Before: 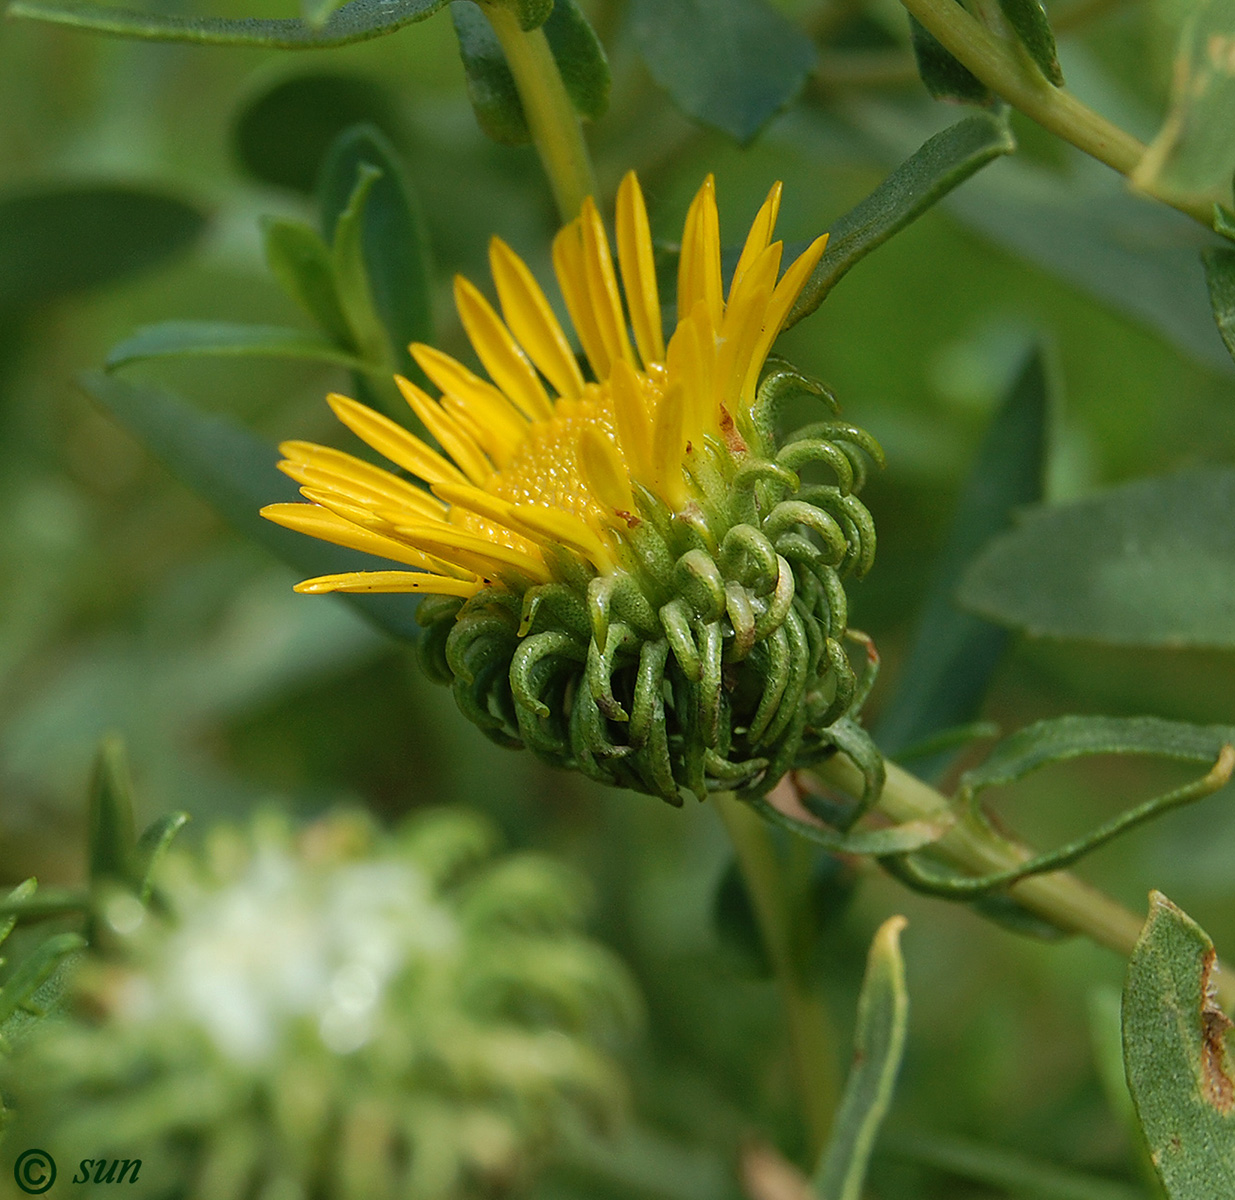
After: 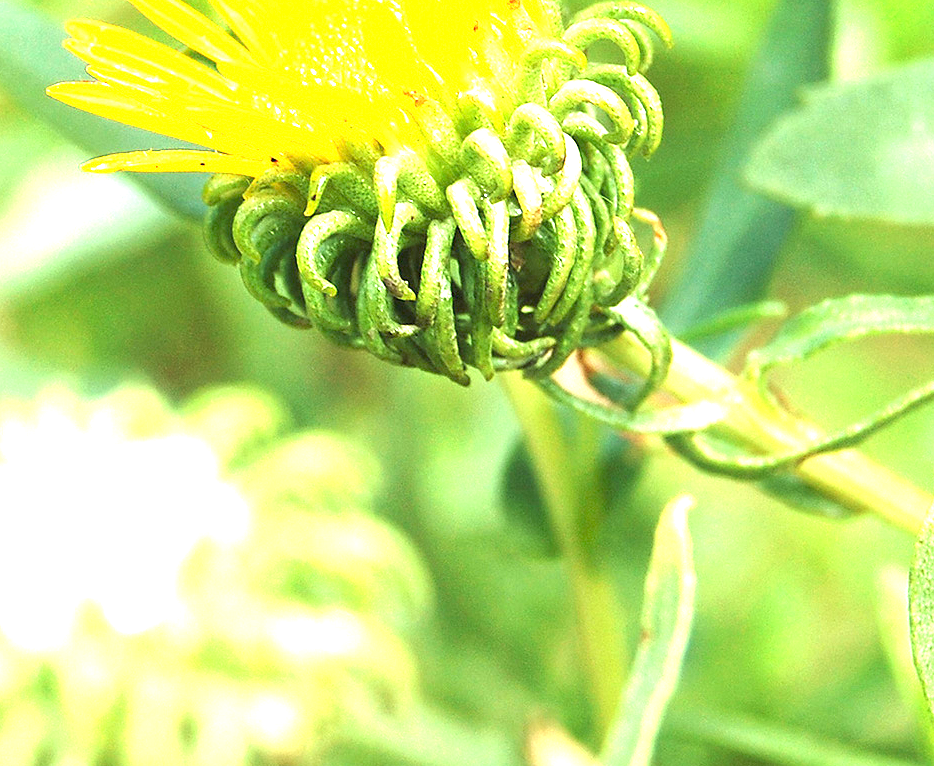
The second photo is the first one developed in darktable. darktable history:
exposure: exposure 3 EV, compensate highlight preservation false
crop and rotate: left 17.299%, top 35.115%, right 7.015%, bottom 1.024%
